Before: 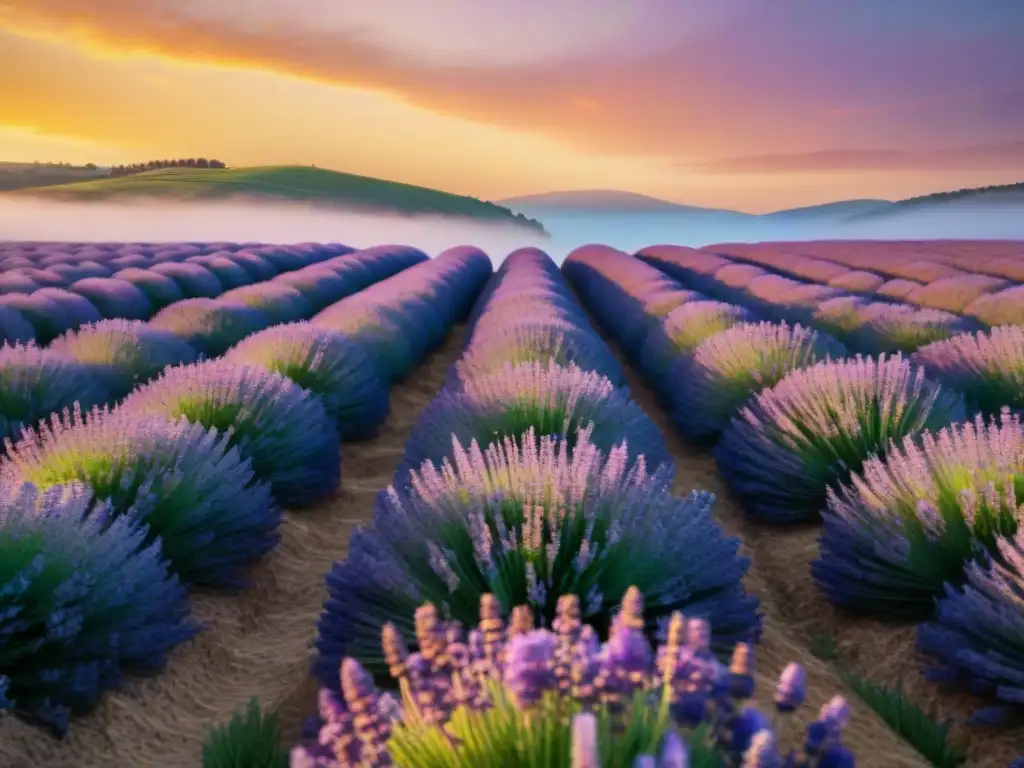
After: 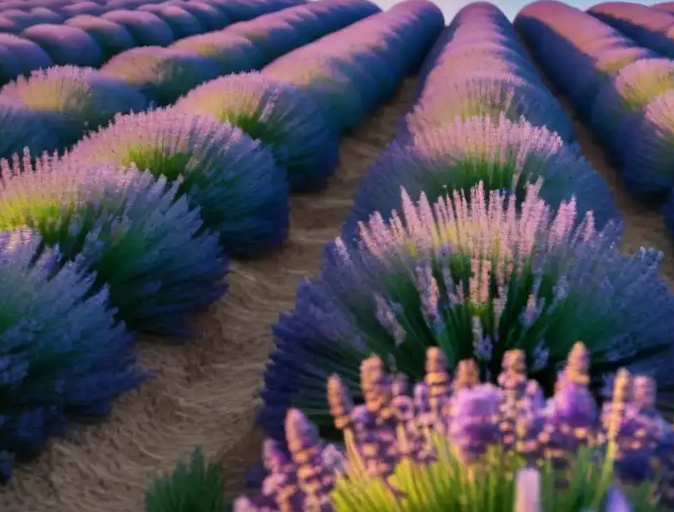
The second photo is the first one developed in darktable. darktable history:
crop and rotate: angle -1.05°, left 3.821%, top 31.616%, right 28.692%
shadows and highlights: shadows 17.6, highlights -84.42, soften with gaussian
